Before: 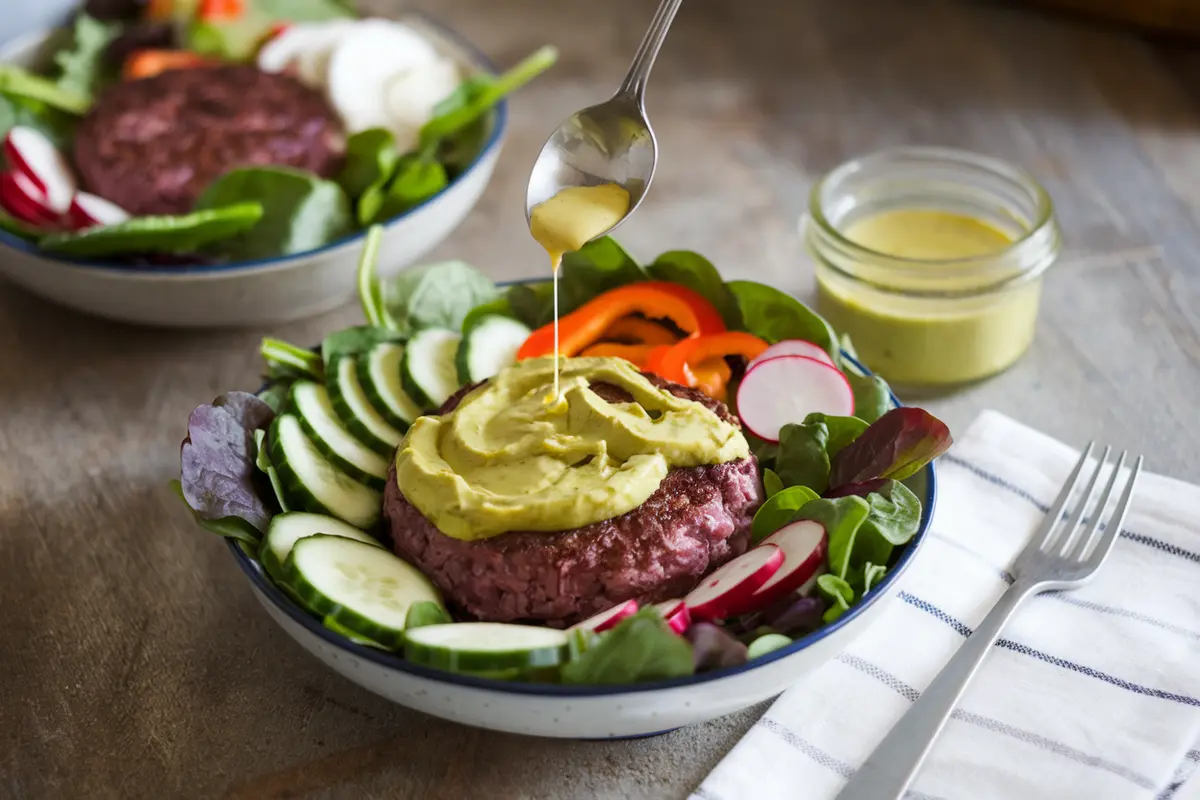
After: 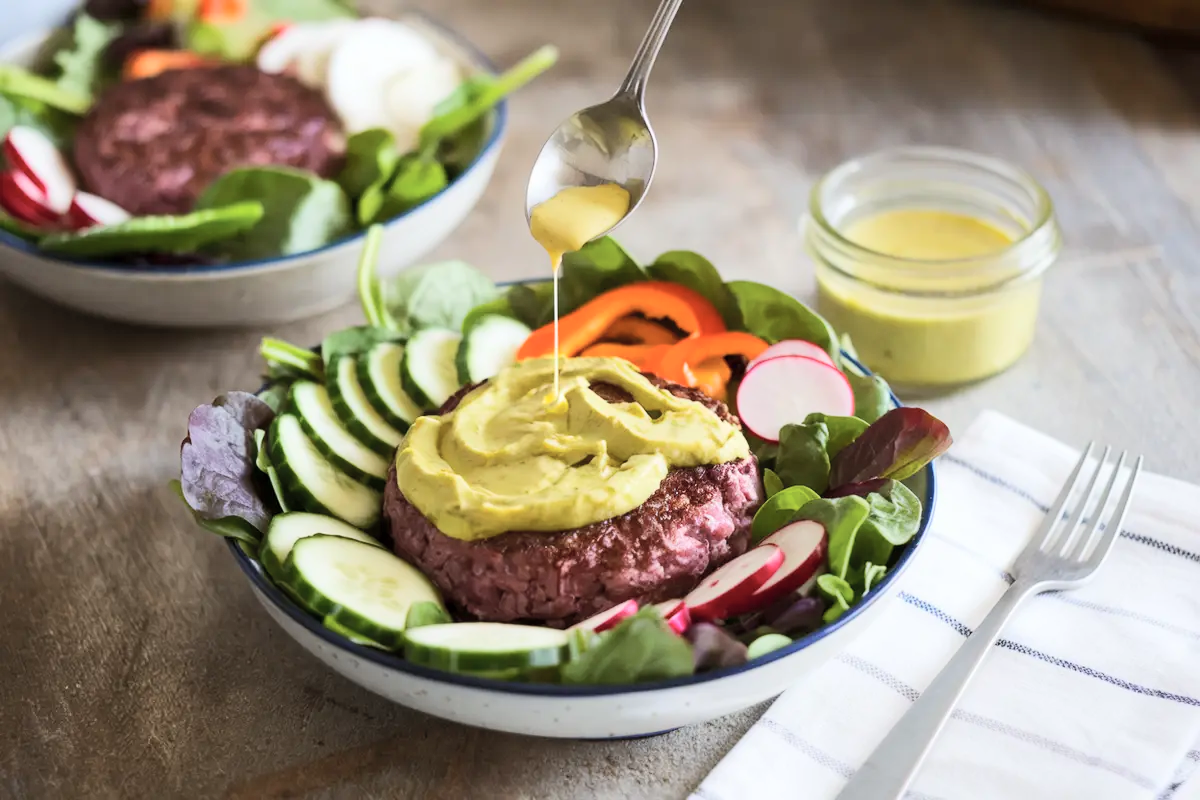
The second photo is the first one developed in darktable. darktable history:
tone curve: curves: ch0 [(0, 0) (0.003, 0.003) (0.011, 0.014) (0.025, 0.033) (0.044, 0.06) (0.069, 0.096) (0.1, 0.132) (0.136, 0.174) (0.177, 0.226) (0.224, 0.282) (0.277, 0.352) (0.335, 0.435) (0.399, 0.524) (0.468, 0.615) (0.543, 0.695) (0.623, 0.771) (0.709, 0.835) (0.801, 0.894) (0.898, 0.944) (1, 1)], color space Lab, independent channels, preserve colors none
